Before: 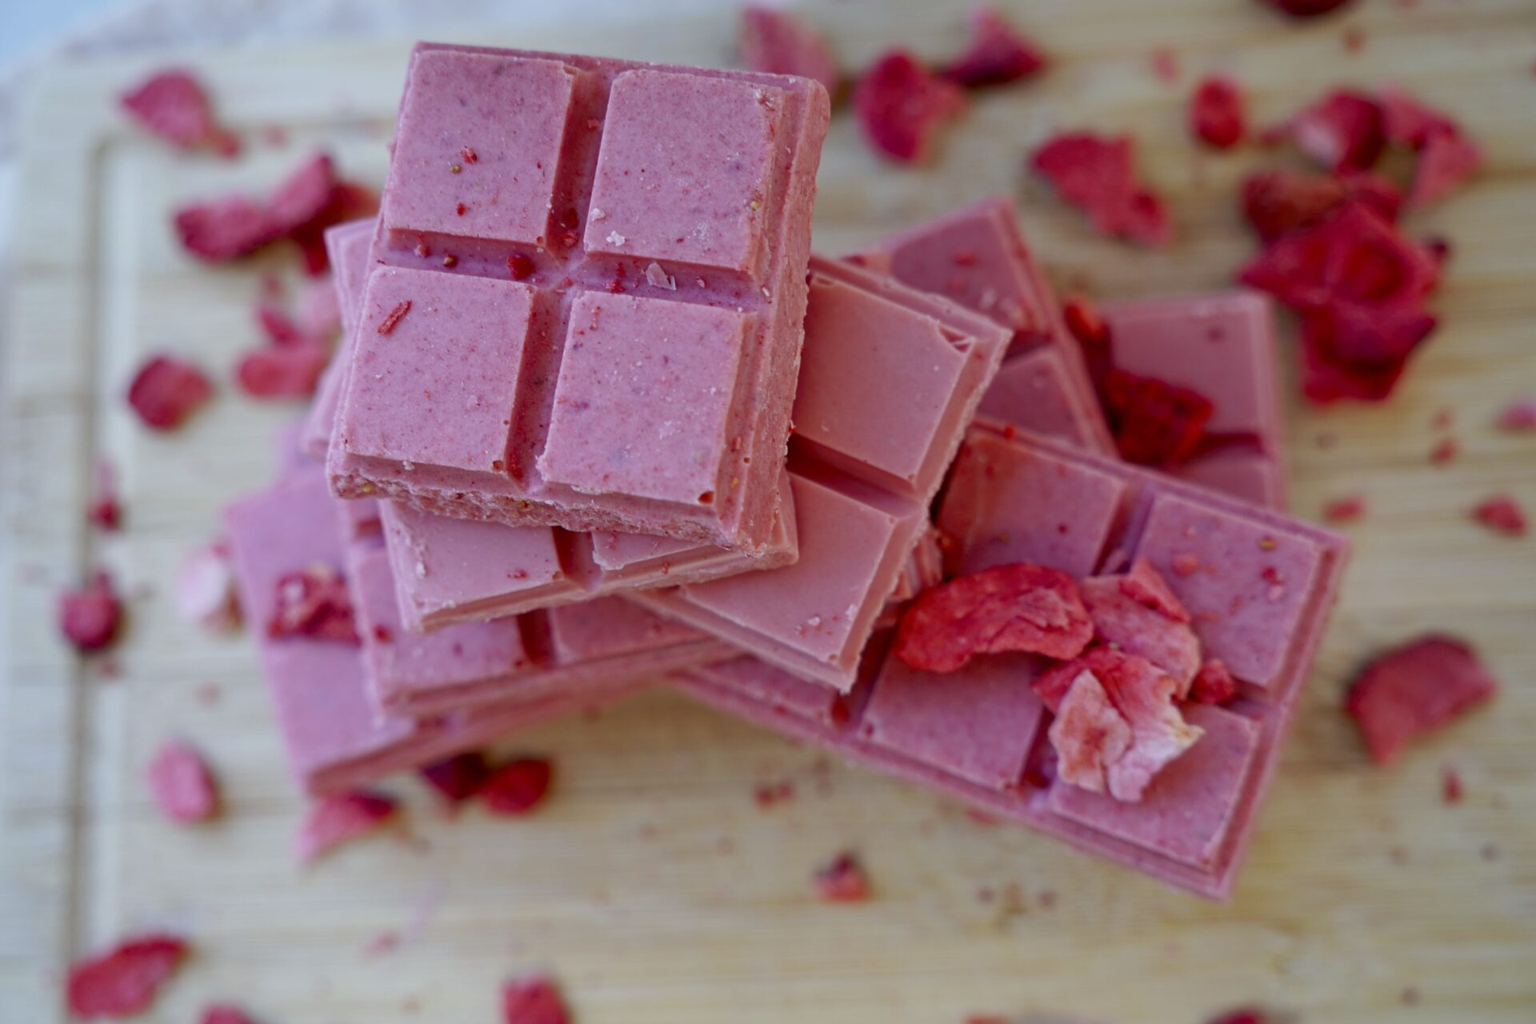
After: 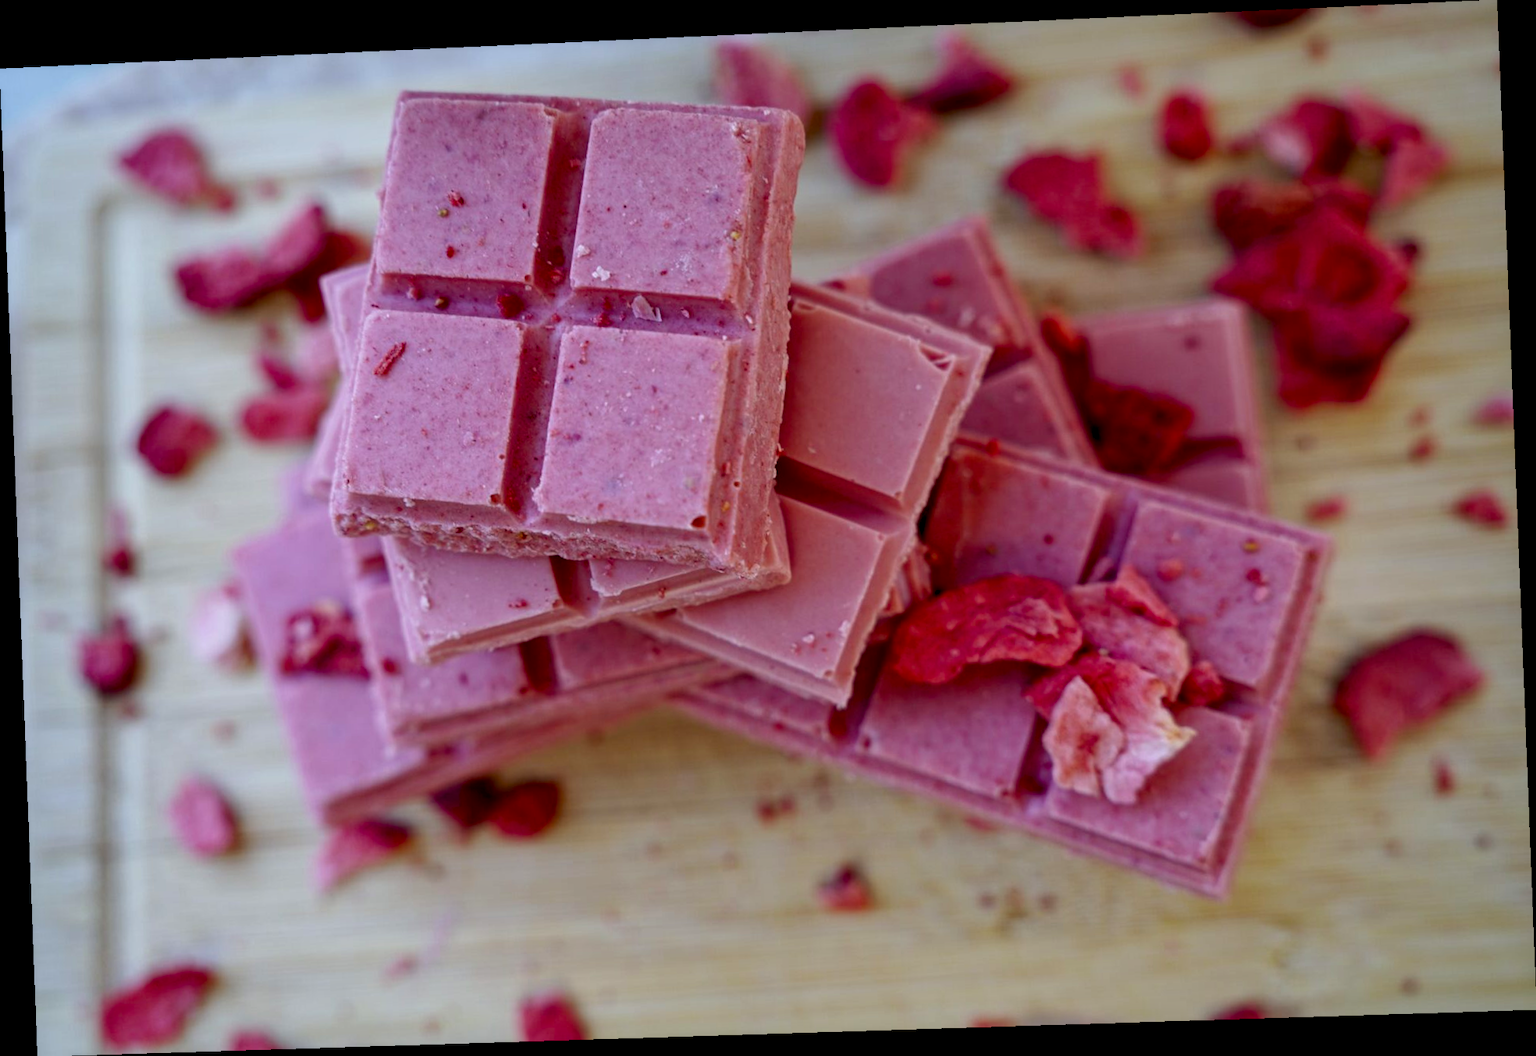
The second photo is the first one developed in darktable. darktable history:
color balance rgb: linear chroma grading › global chroma 6.48%, perceptual saturation grading › global saturation 12.96%, global vibrance 6.02%
local contrast: highlights 25%, shadows 75%, midtone range 0.75
rotate and perspective: rotation -2.22°, lens shift (horizontal) -0.022, automatic cropping off
